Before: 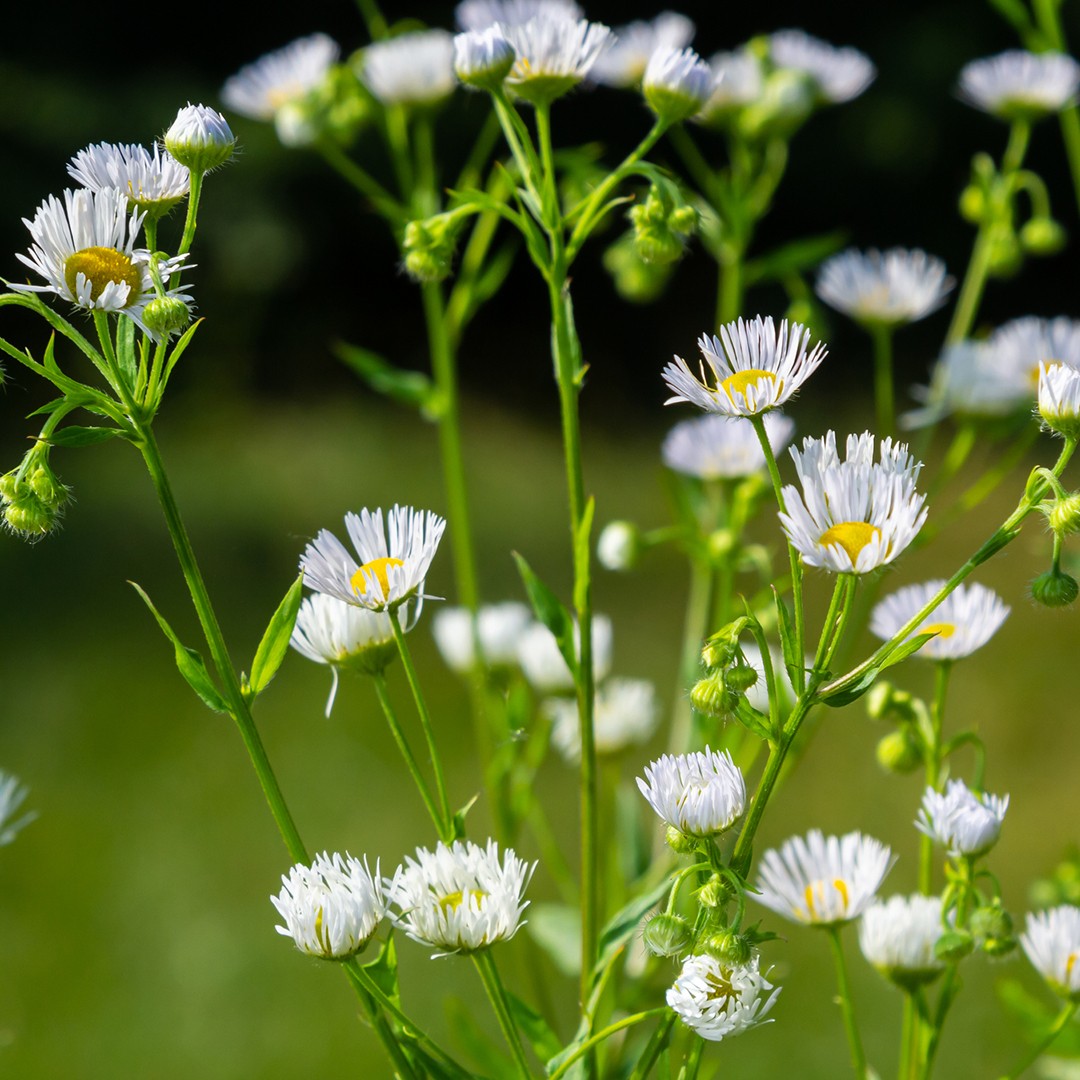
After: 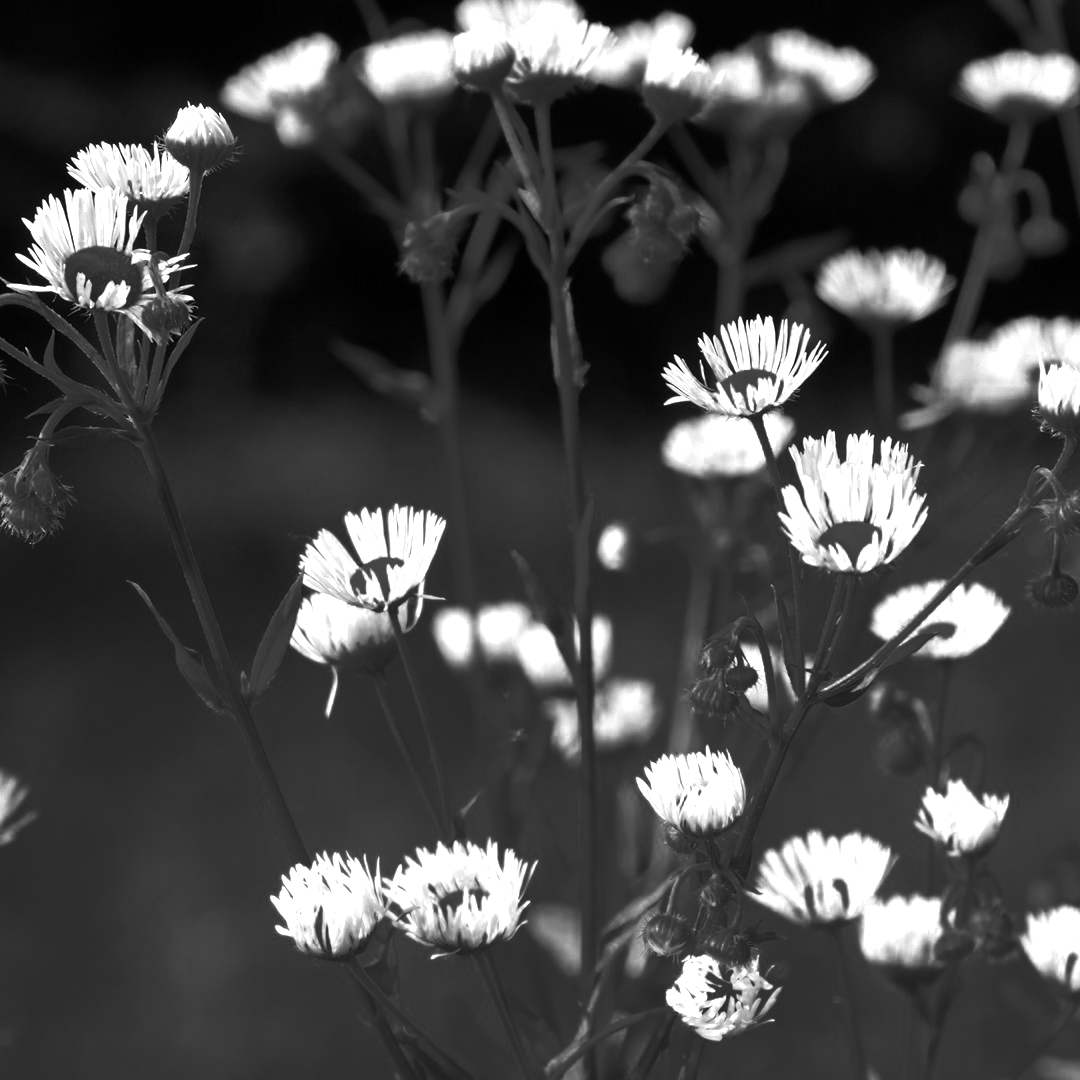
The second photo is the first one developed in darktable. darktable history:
color zones: curves: ch0 [(0.287, 0.048) (0.493, 0.484) (0.737, 0.816)]; ch1 [(0, 0) (0.143, 0) (0.286, 0) (0.429, 0) (0.571, 0) (0.714, 0) (0.857, 0)]
white balance: red 0.926, green 1.003, blue 1.133
